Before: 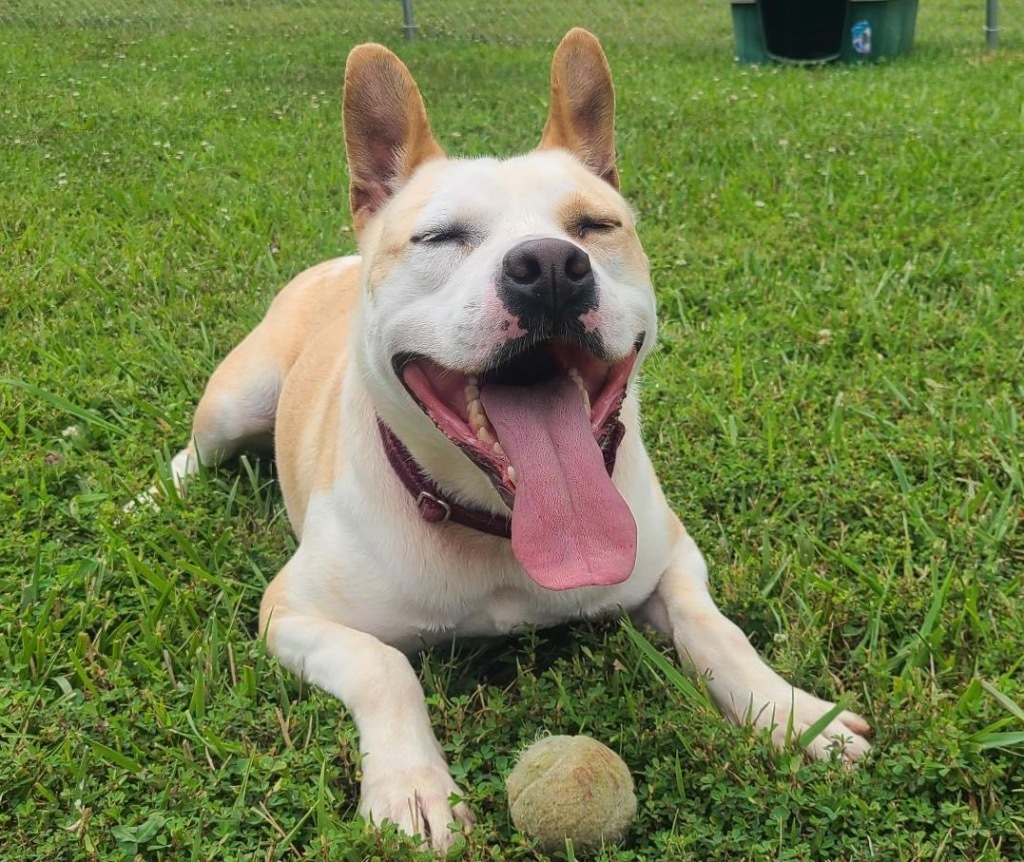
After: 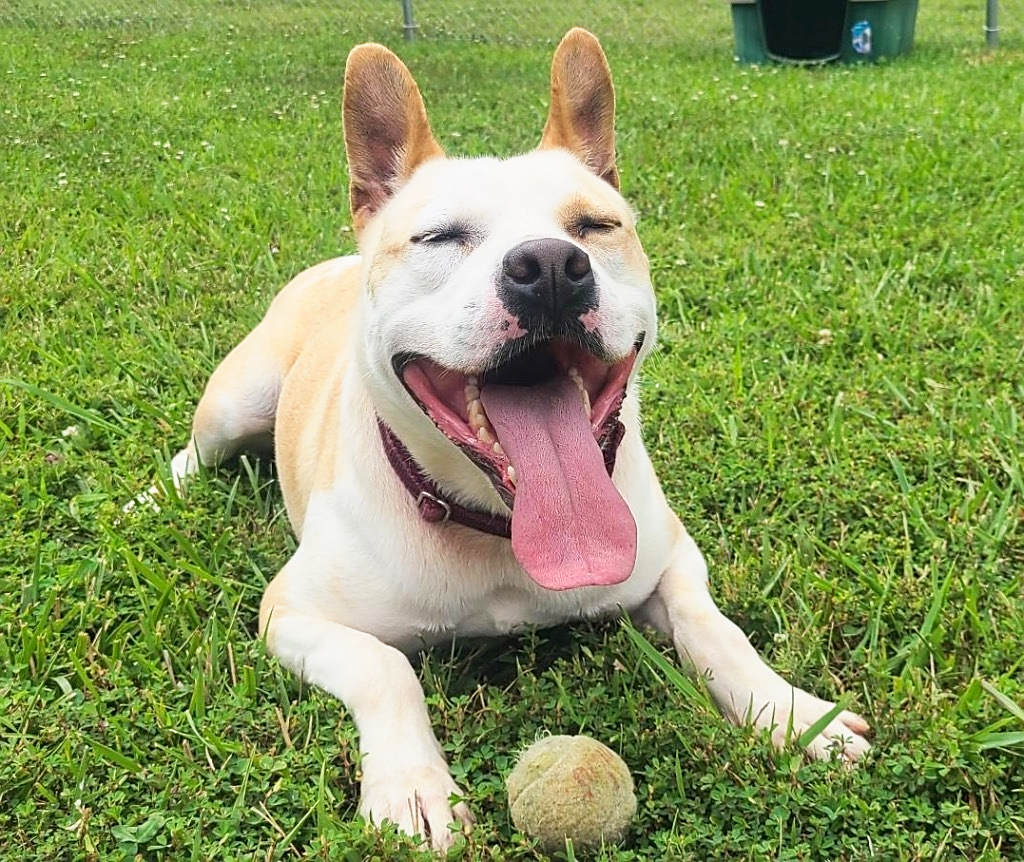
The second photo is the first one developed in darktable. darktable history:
sharpen: on, module defaults
color correction: highlights b* -0.045
base curve: curves: ch0 [(0, 0) (0.579, 0.807) (1, 1)], preserve colors none
